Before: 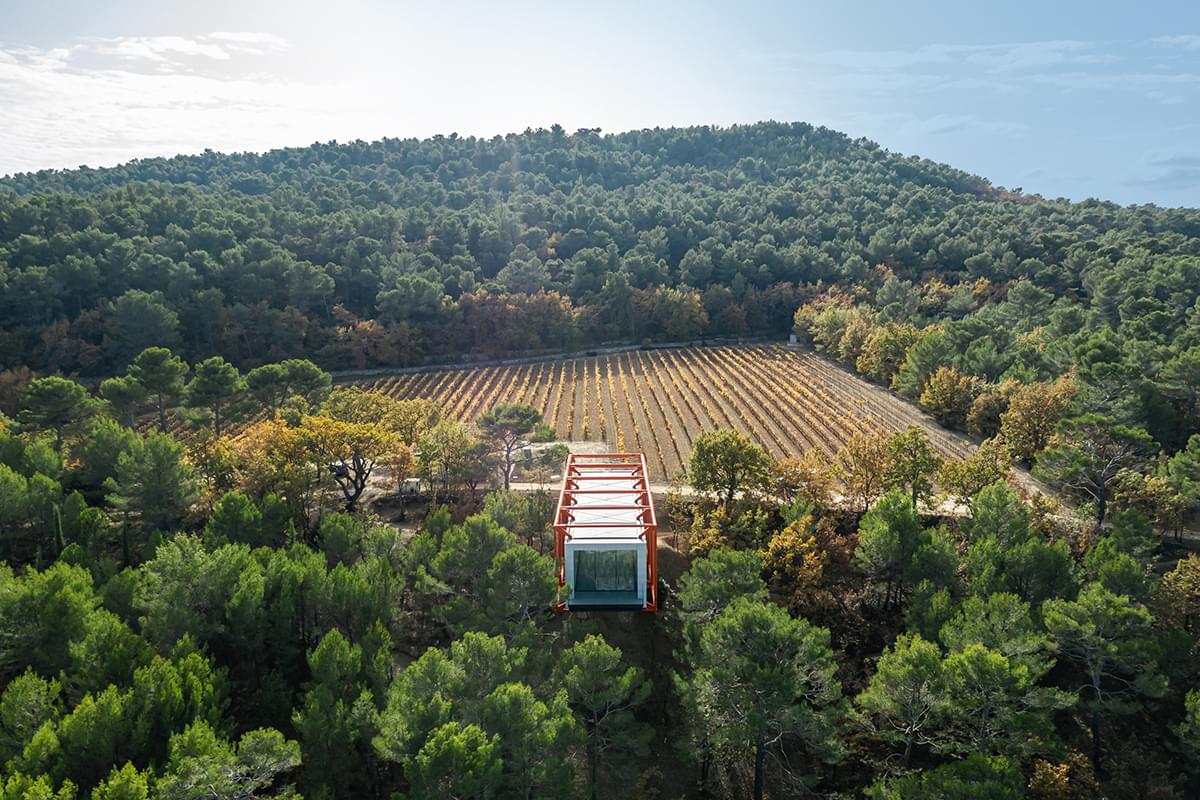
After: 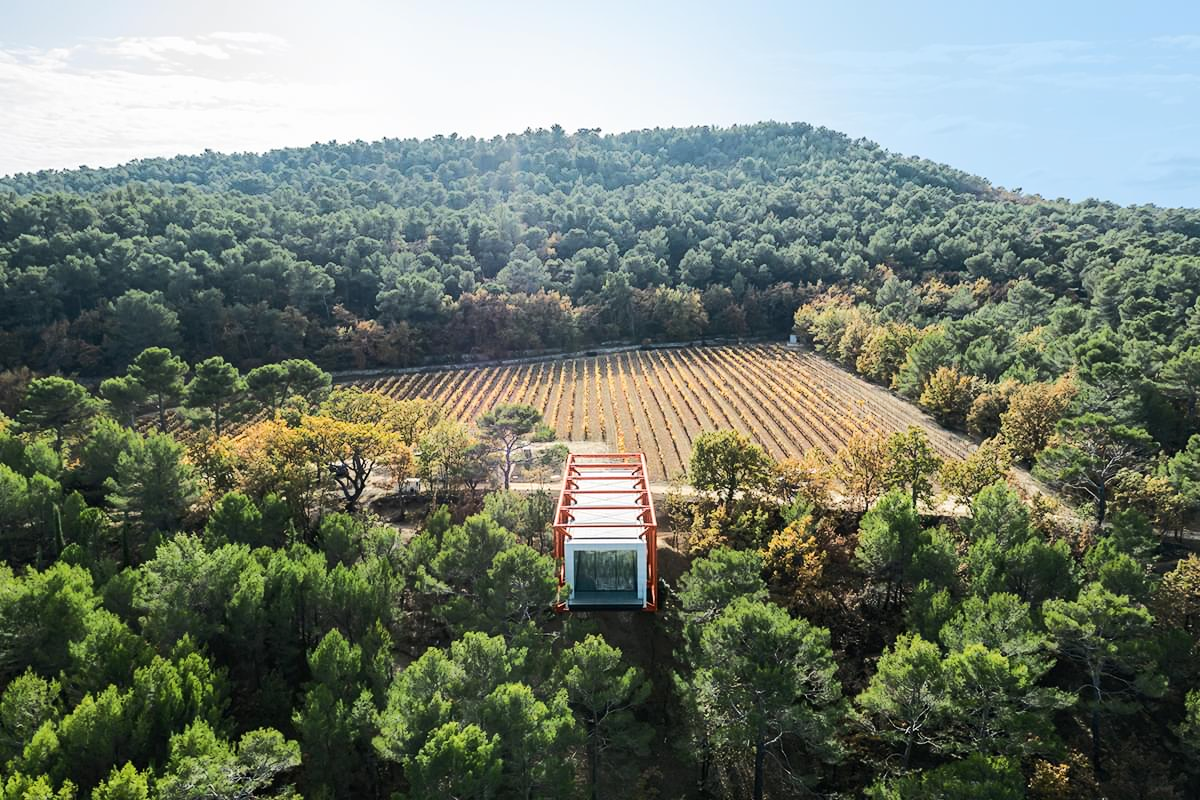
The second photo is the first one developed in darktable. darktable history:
contrast brightness saturation: saturation -0.05
rgb curve: curves: ch0 [(0, 0) (0.284, 0.292) (0.505, 0.644) (1, 1)]; ch1 [(0, 0) (0.284, 0.292) (0.505, 0.644) (1, 1)]; ch2 [(0, 0) (0.284, 0.292) (0.505, 0.644) (1, 1)], compensate middle gray true
